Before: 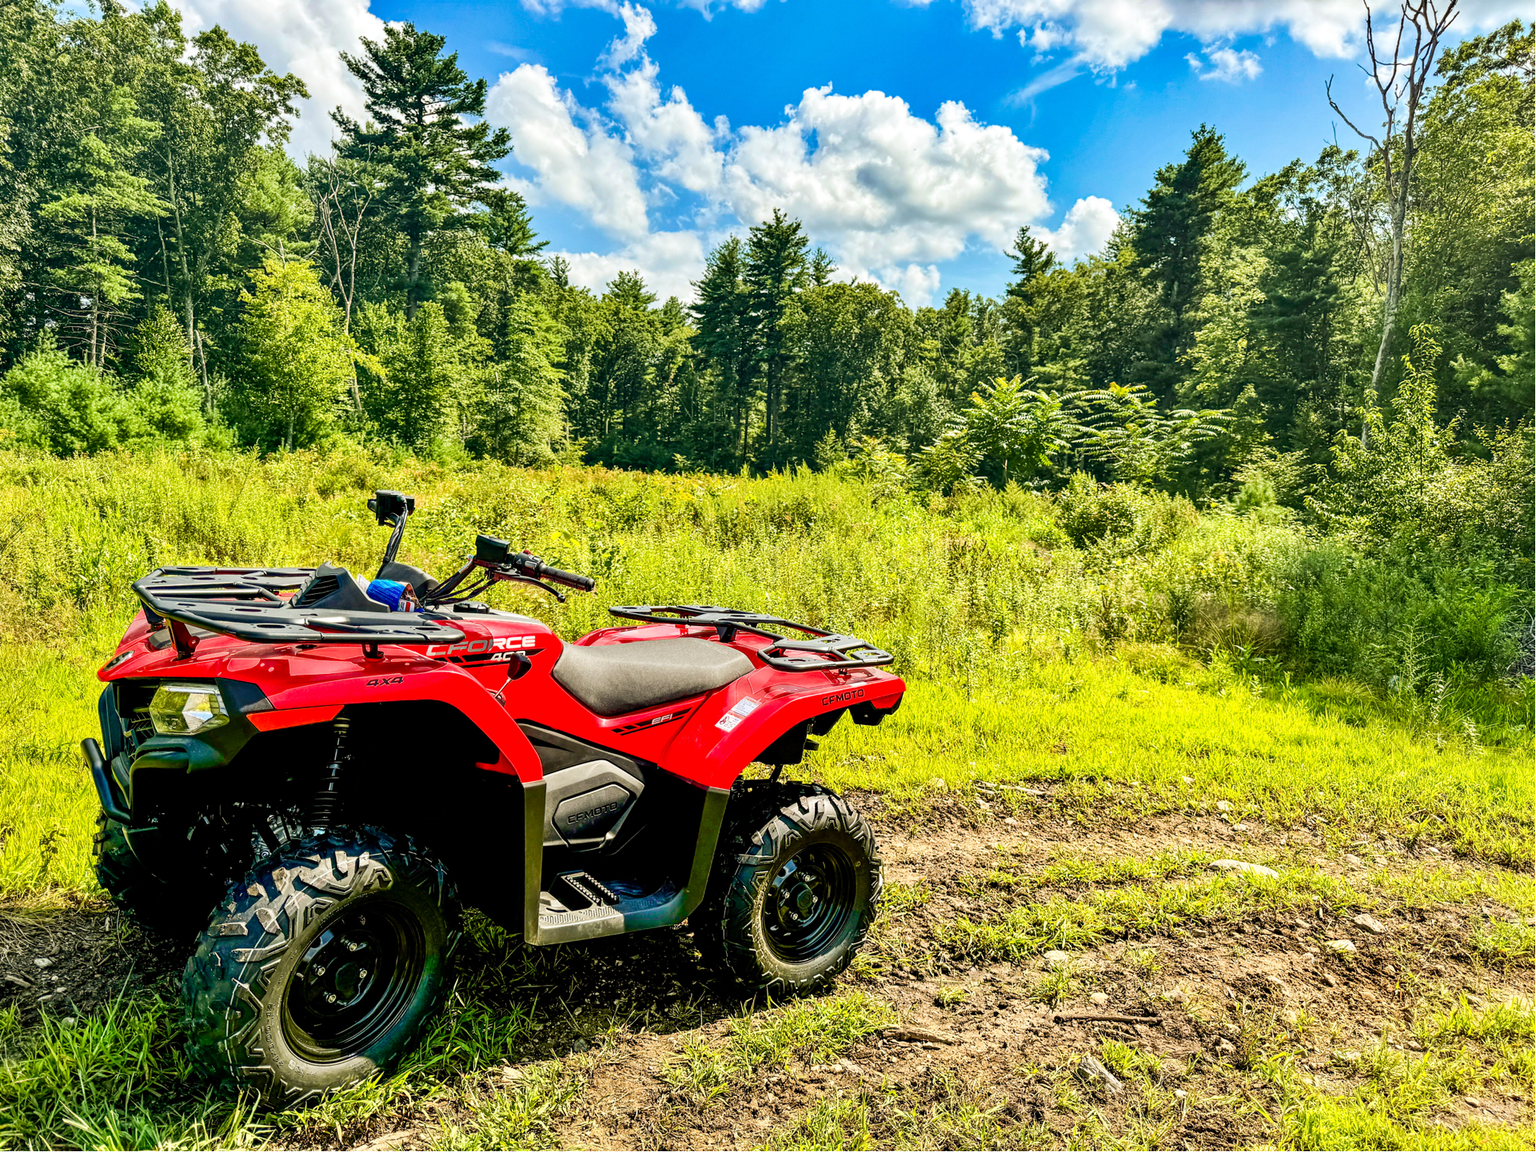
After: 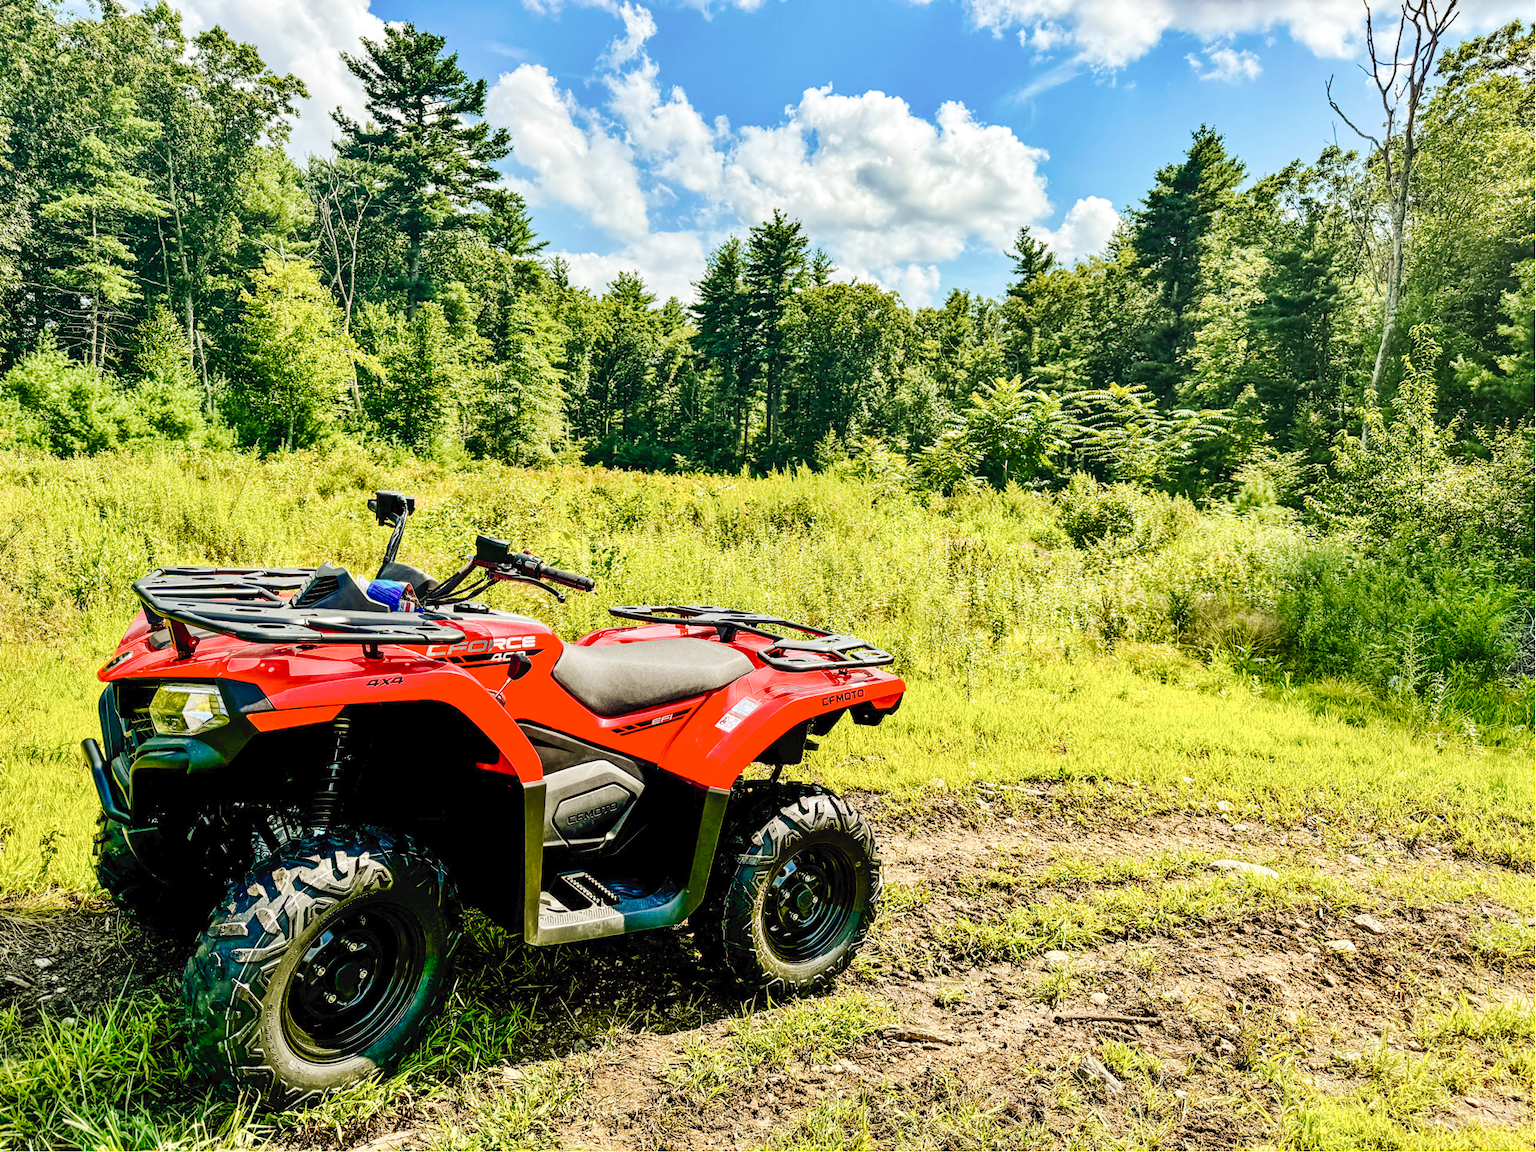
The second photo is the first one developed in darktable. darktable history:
contrast brightness saturation: saturation -0.051
tone curve: curves: ch0 [(0, 0) (0.003, 0.035) (0.011, 0.035) (0.025, 0.035) (0.044, 0.046) (0.069, 0.063) (0.1, 0.084) (0.136, 0.123) (0.177, 0.174) (0.224, 0.232) (0.277, 0.304) (0.335, 0.387) (0.399, 0.476) (0.468, 0.566) (0.543, 0.639) (0.623, 0.714) (0.709, 0.776) (0.801, 0.851) (0.898, 0.921) (1, 1)], preserve colors none
